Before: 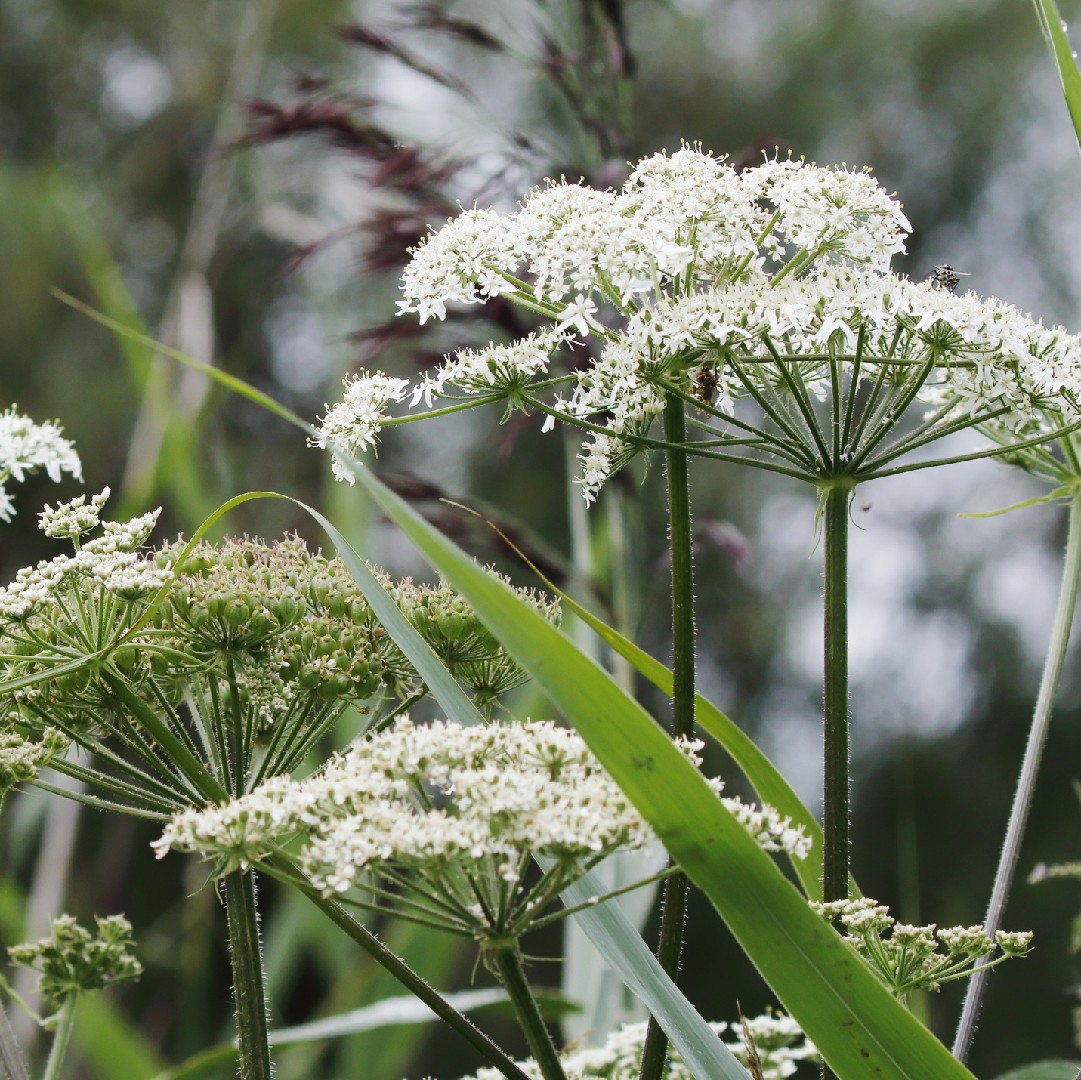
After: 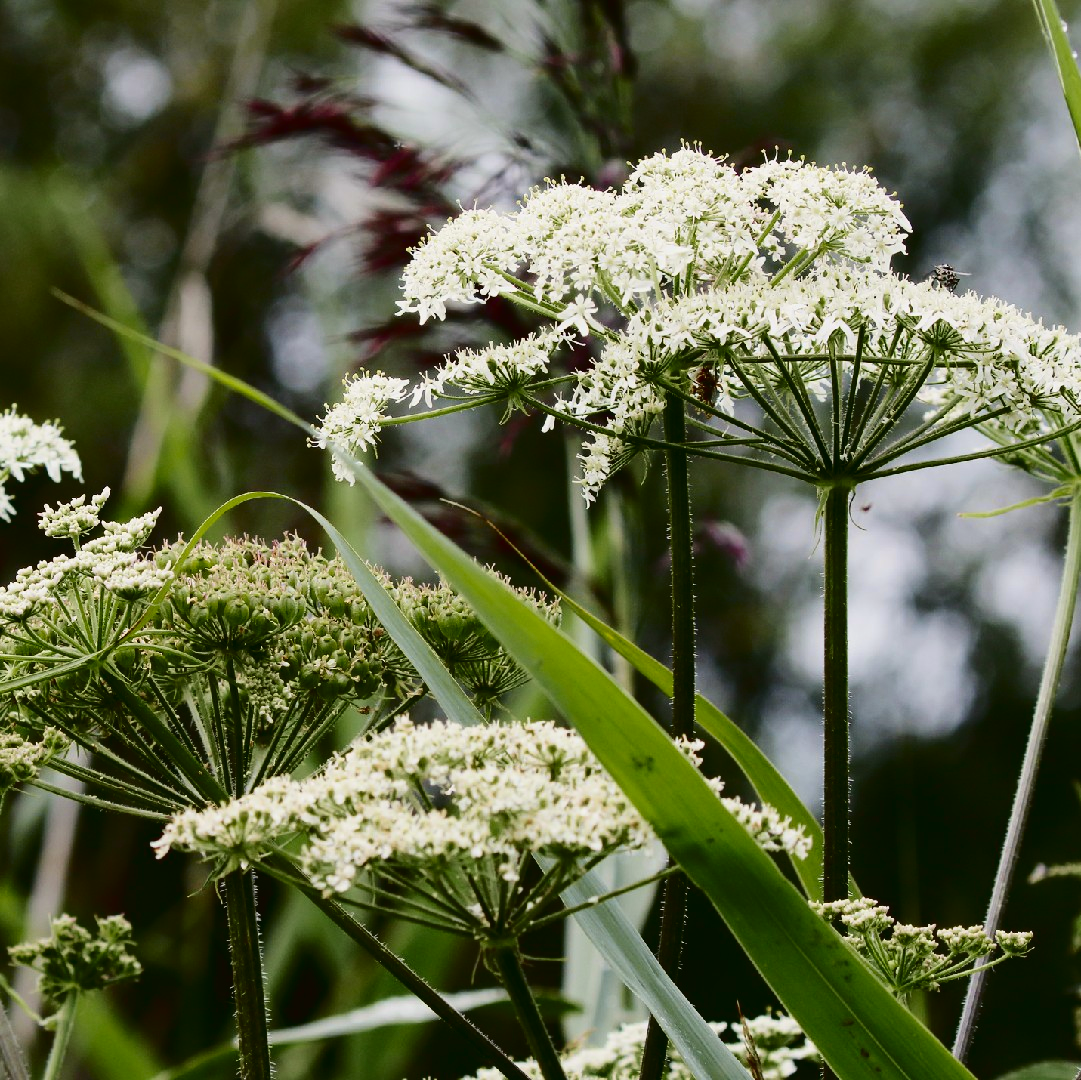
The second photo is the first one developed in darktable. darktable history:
tone curve: curves: ch0 [(0, 0.021) (0.049, 0.044) (0.152, 0.14) (0.328, 0.377) (0.473, 0.543) (0.641, 0.705) (0.868, 0.887) (1, 0.969)]; ch1 [(0, 0) (0.302, 0.331) (0.427, 0.433) (0.472, 0.47) (0.502, 0.503) (0.522, 0.526) (0.564, 0.591) (0.602, 0.632) (0.677, 0.701) (0.859, 0.885) (1, 1)]; ch2 [(0, 0) (0.33, 0.301) (0.447, 0.44) (0.487, 0.496) (0.502, 0.516) (0.535, 0.554) (0.565, 0.598) (0.618, 0.629) (1, 1)], color space Lab, independent channels, preserve colors none
contrast brightness saturation: contrast 0.13, brightness -0.24, saturation 0.14
